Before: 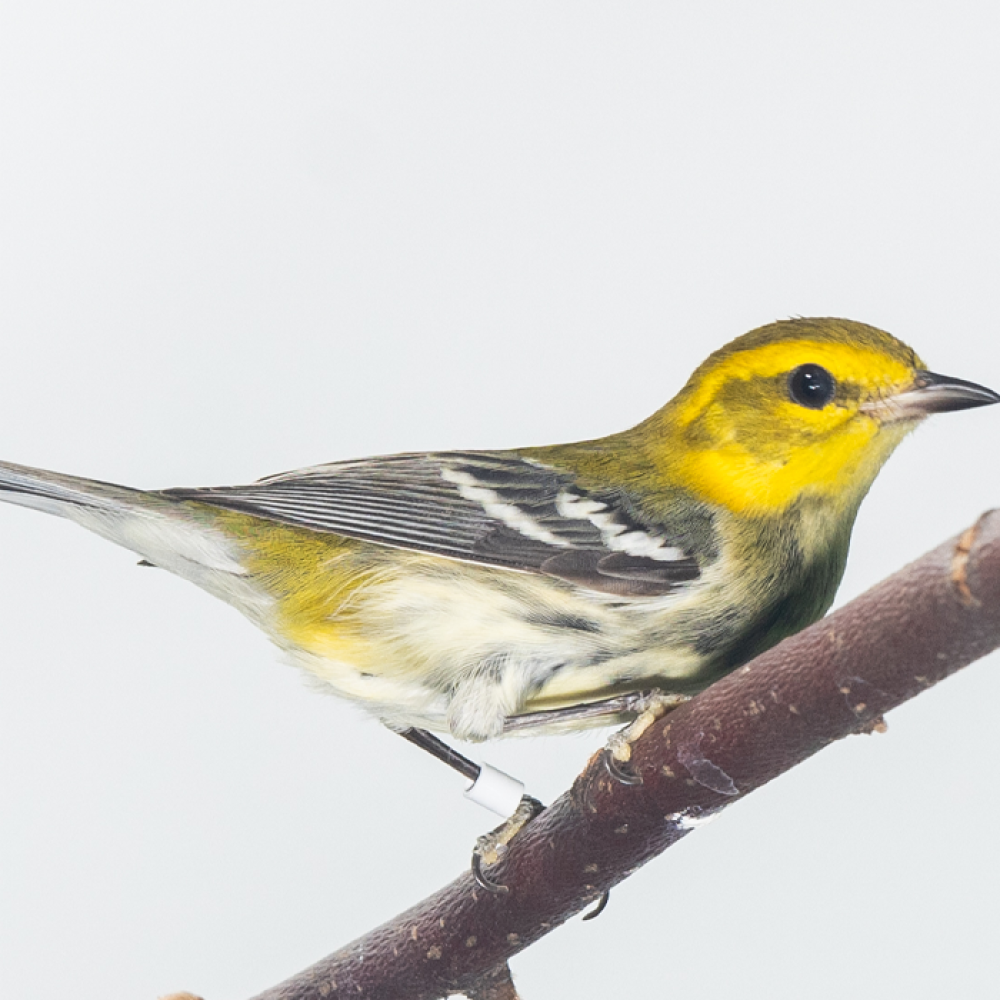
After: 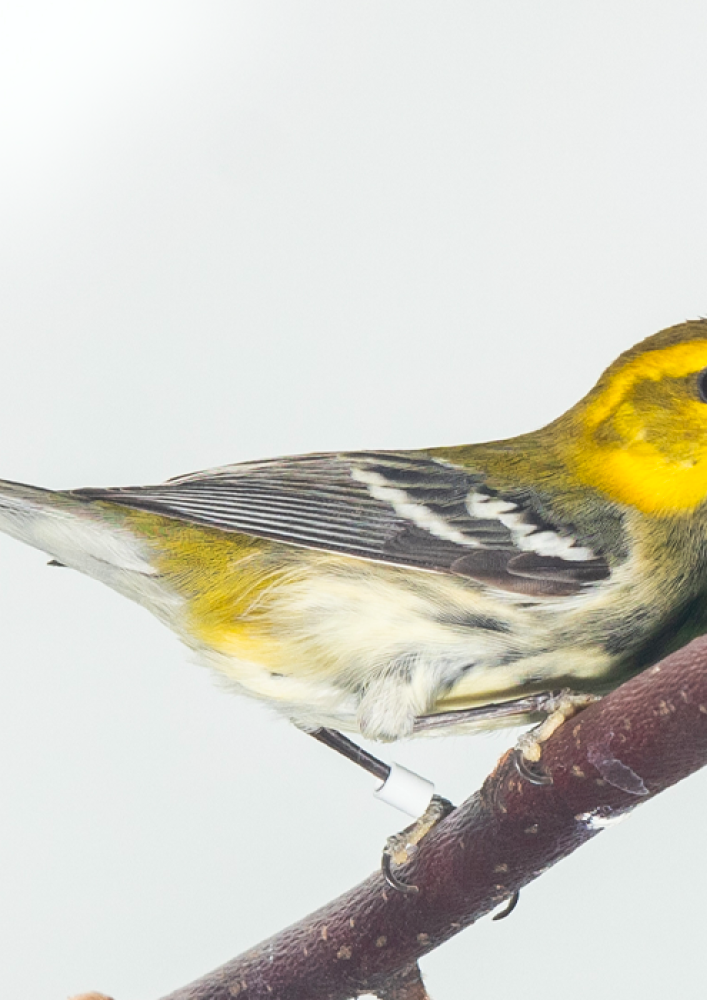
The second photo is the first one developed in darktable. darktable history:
crop and rotate: left 9.061%, right 20.142%
color calibration: output R [0.946, 0.065, -0.013, 0], output G [-0.246, 1.264, -0.017, 0], output B [0.046, -0.098, 1.05, 0], illuminant custom, x 0.344, y 0.359, temperature 5045.54 K
bloom: size 9%, threshold 100%, strength 7%
